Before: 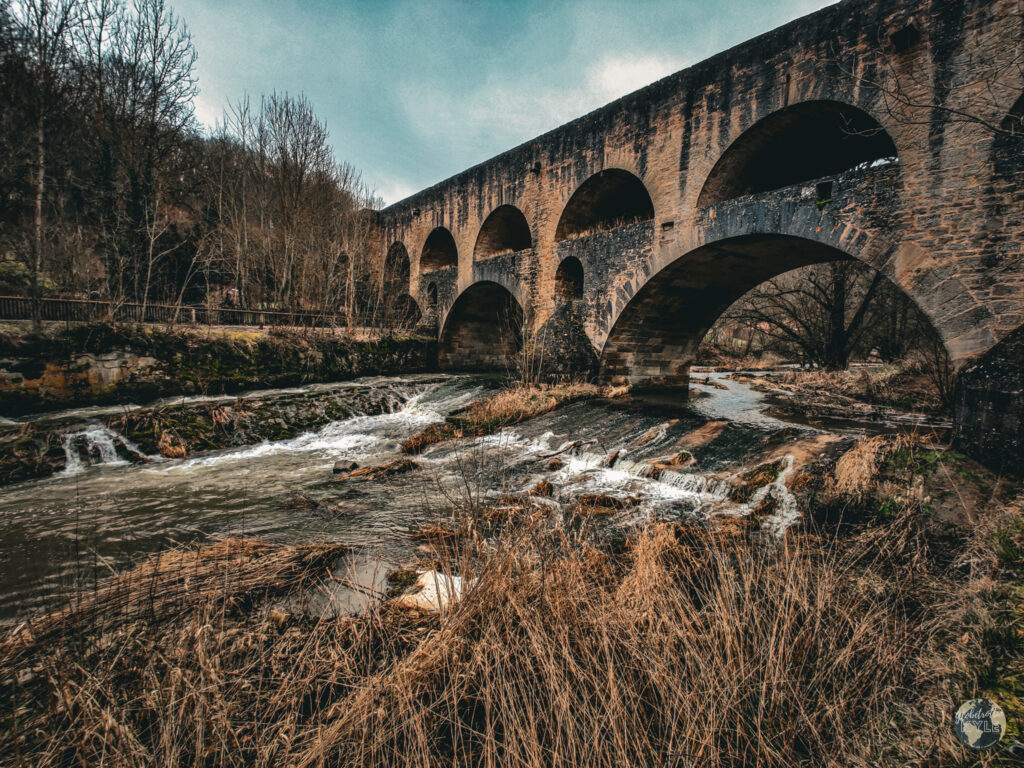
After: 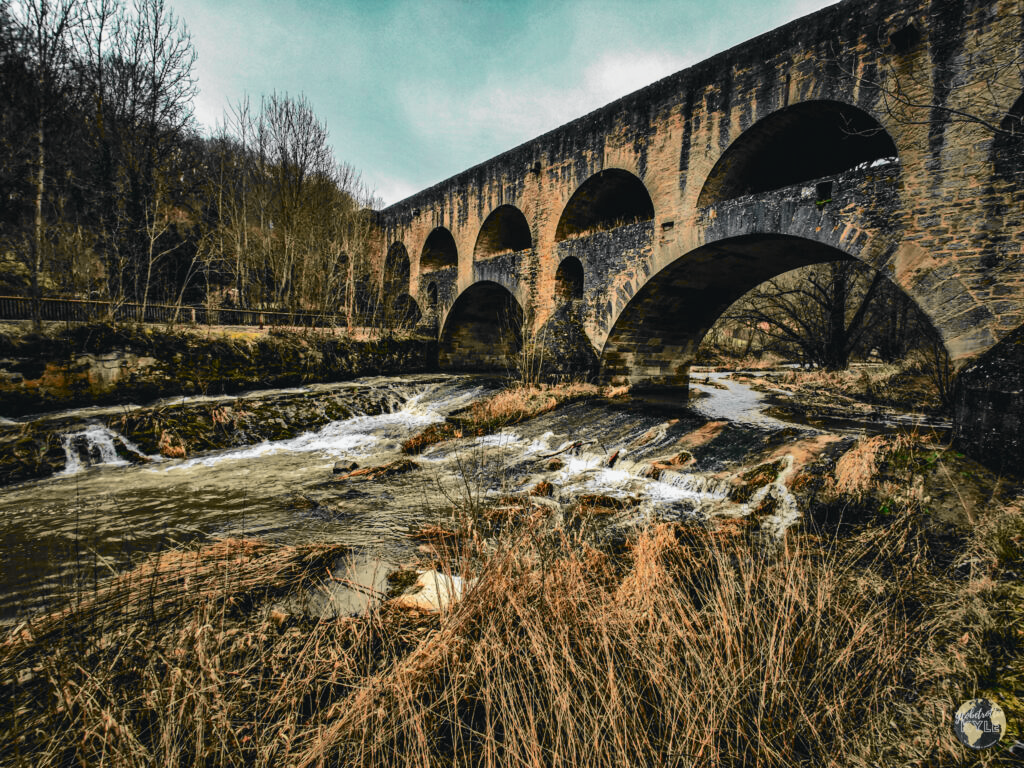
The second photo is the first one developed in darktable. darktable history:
tone curve: curves: ch0 [(0, 0) (0.071, 0.047) (0.266, 0.26) (0.483, 0.554) (0.753, 0.811) (1, 0.983)]; ch1 [(0, 0) (0.346, 0.307) (0.408, 0.387) (0.463, 0.465) (0.482, 0.493) (0.502, 0.499) (0.517, 0.502) (0.55, 0.548) (0.597, 0.61) (0.651, 0.698) (1, 1)]; ch2 [(0, 0) (0.346, 0.34) (0.434, 0.46) (0.485, 0.494) (0.5, 0.498) (0.517, 0.506) (0.526, 0.545) (0.583, 0.61) (0.625, 0.659) (1, 1)], color space Lab, independent channels, preserve colors none
